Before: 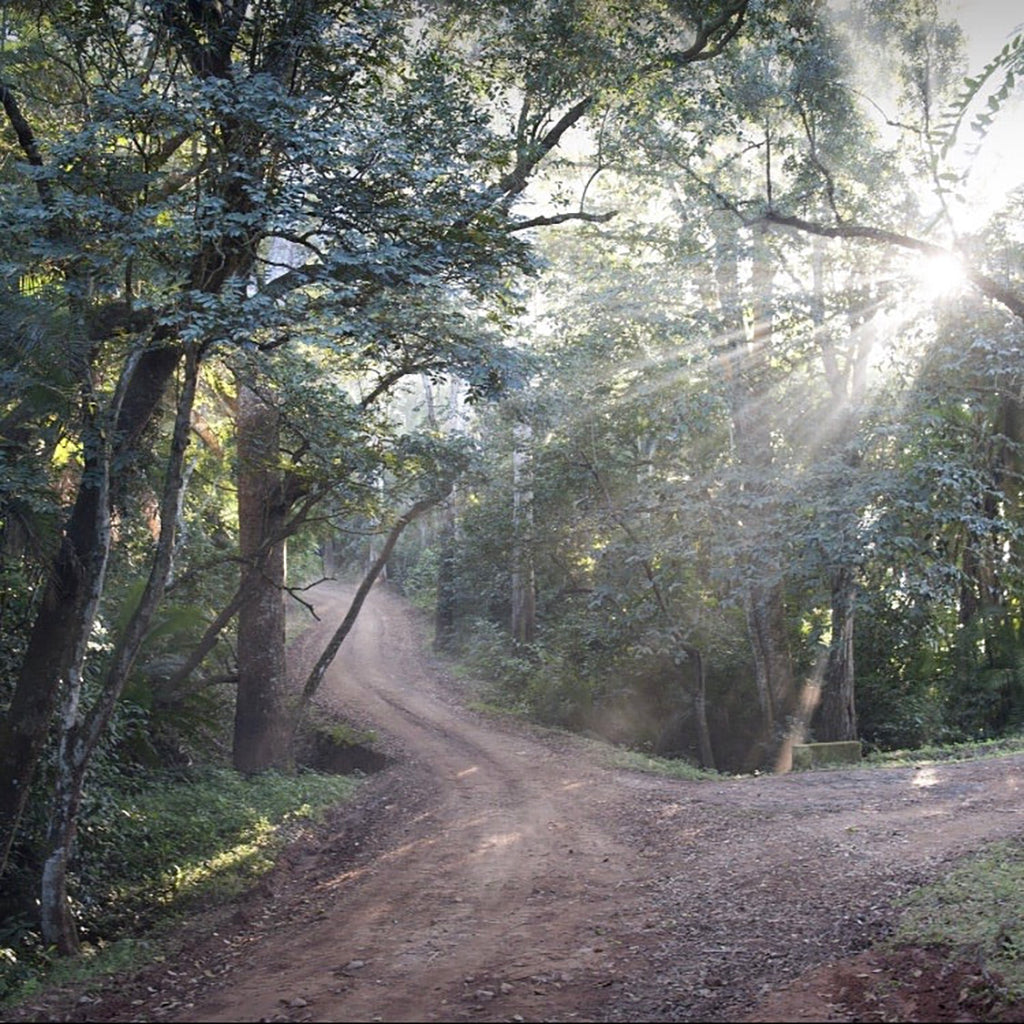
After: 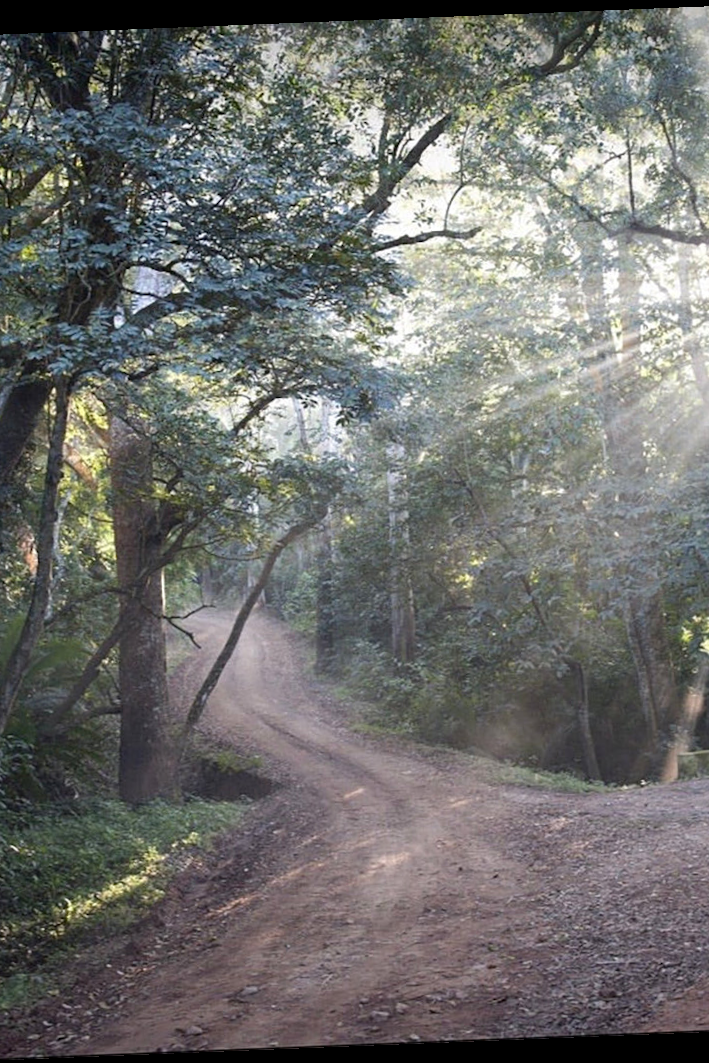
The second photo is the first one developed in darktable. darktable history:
rotate and perspective: rotation -2.29°, automatic cropping off
crop and rotate: left 13.537%, right 19.796%
